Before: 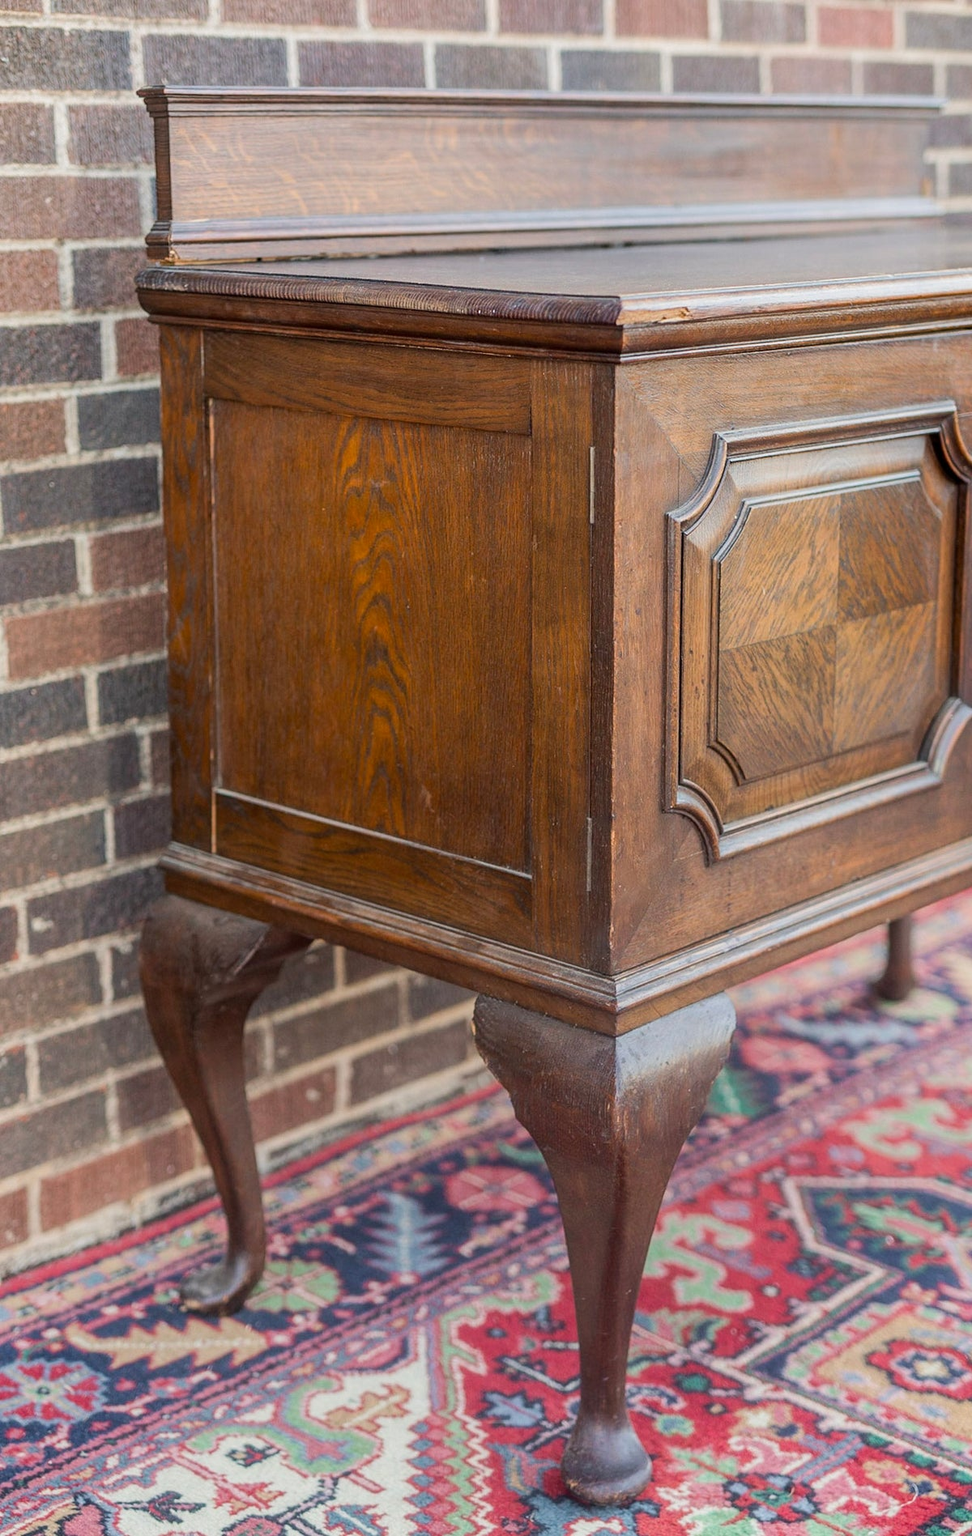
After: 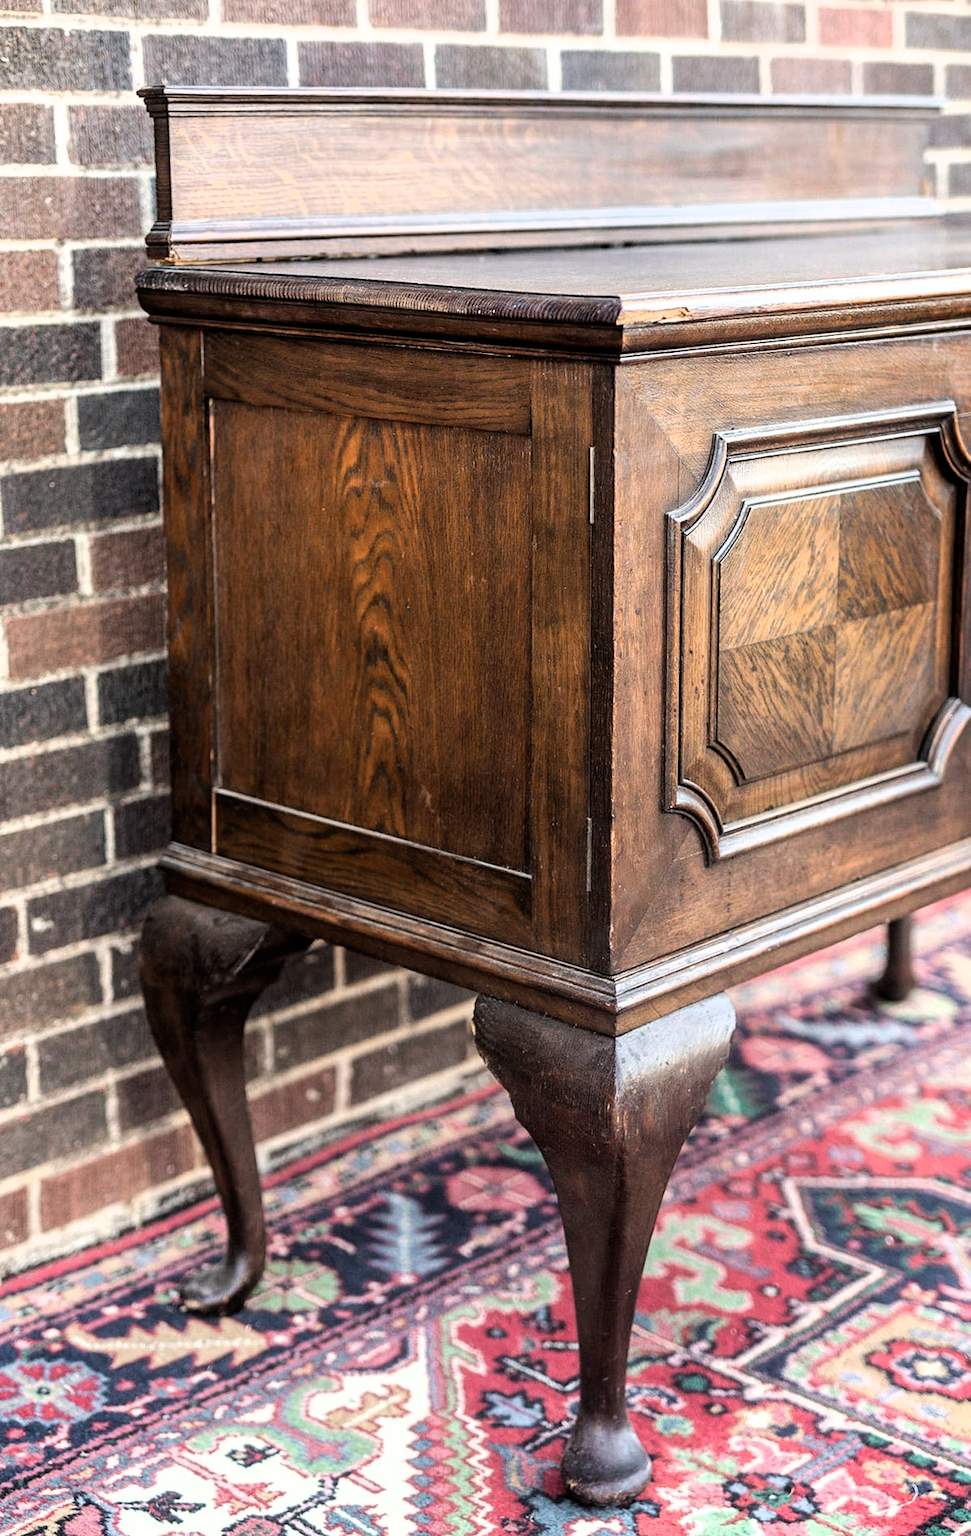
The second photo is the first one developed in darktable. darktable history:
filmic rgb: black relative exposure -8.2 EV, white relative exposure 2.2 EV, threshold 3 EV, hardness 7.11, latitude 85.74%, contrast 1.696, highlights saturation mix -4%, shadows ↔ highlights balance -2.69%, color science v5 (2021), contrast in shadows safe, contrast in highlights safe, enable highlight reconstruction true
